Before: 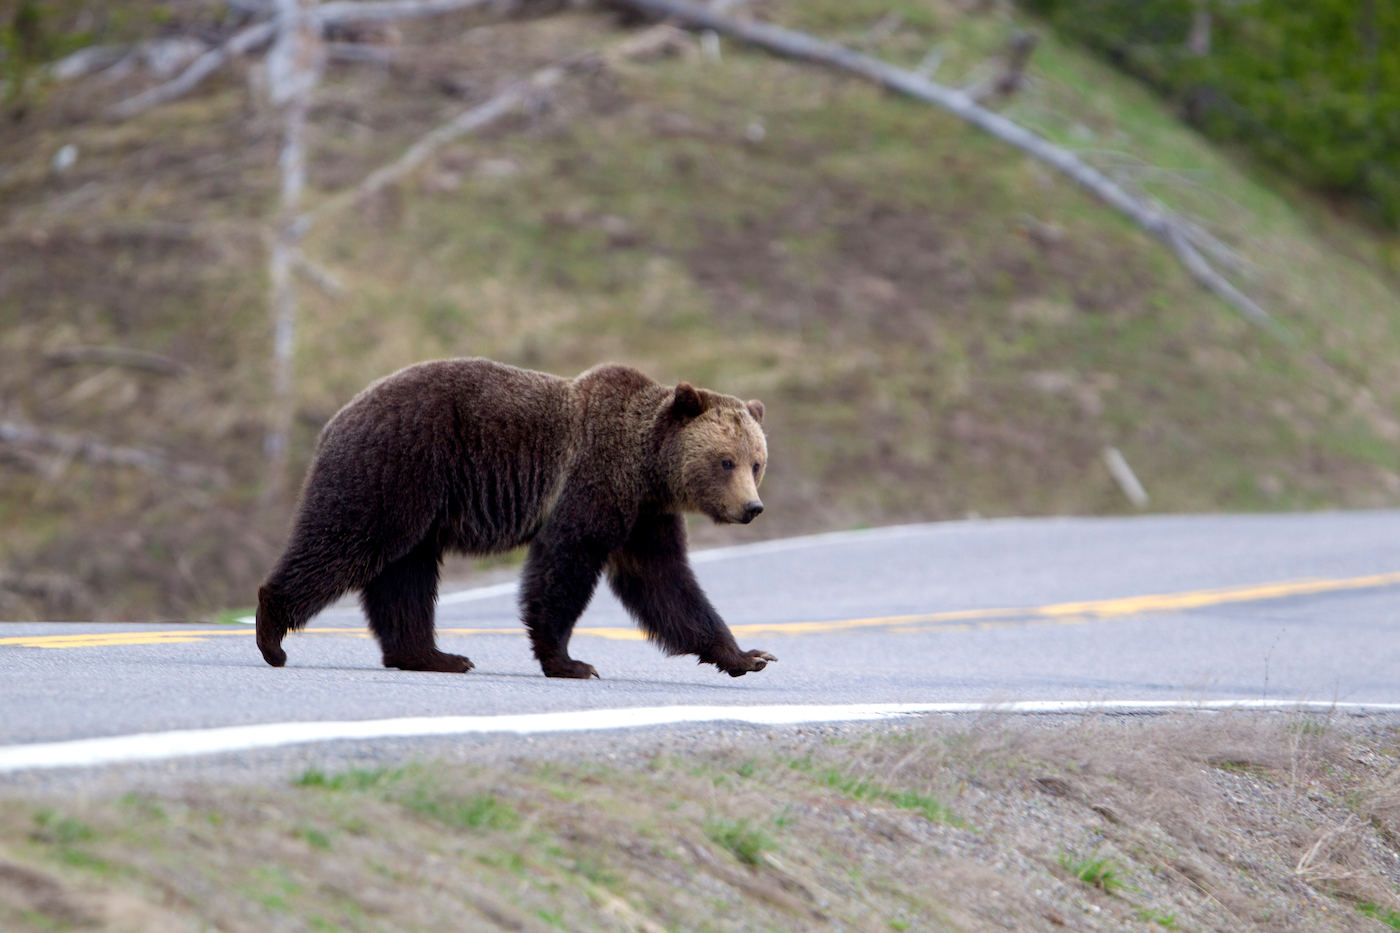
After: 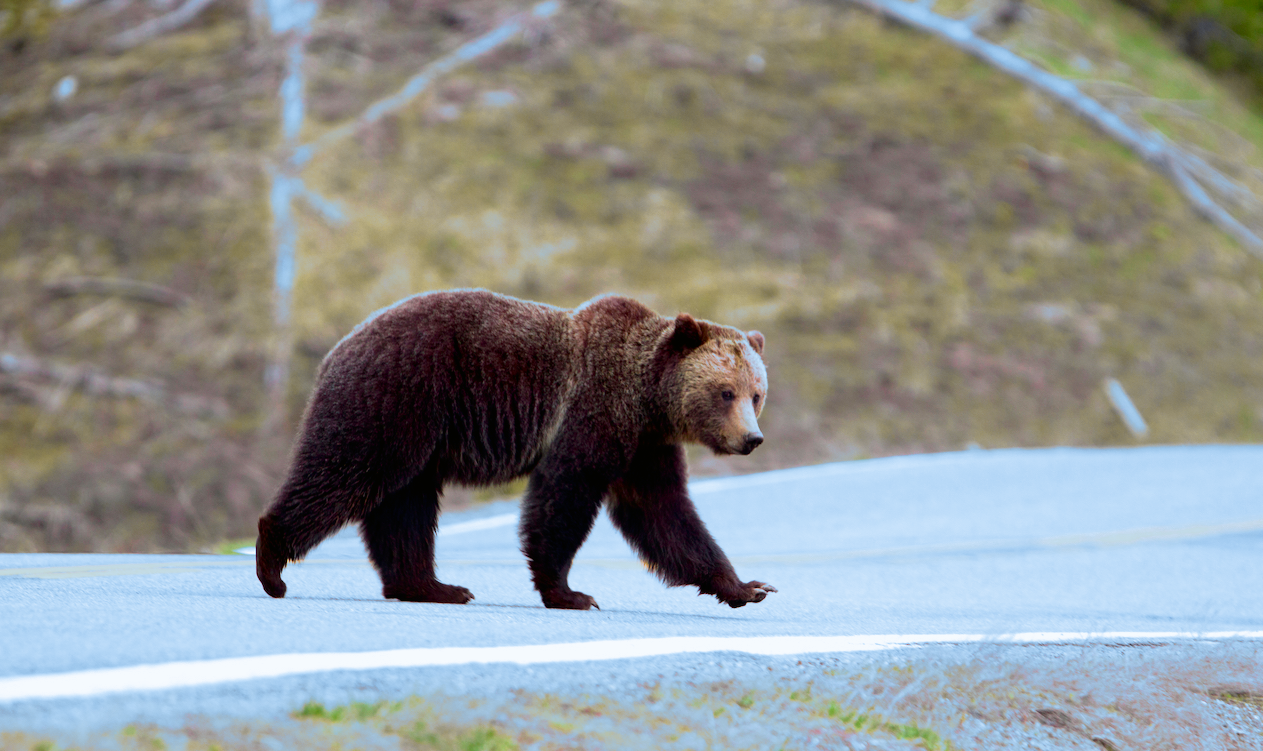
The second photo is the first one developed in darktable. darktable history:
tone curve: curves: ch0 [(0, 0.006) (0.037, 0.022) (0.123, 0.105) (0.19, 0.173) (0.277, 0.279) (0.474, 0.517) (0.597, 0.662) (0.687, 0.774) (0.855, 0.891) (1, 0.982)]; ch1 [(0, 0) (0.243, 0.245) (0.422, 0.415) (0.493, 0.498) (0.508, 0.503) (0.531, 0.55) (0.551, 0.582) (0.626, 0.672) (0.694, 0.732) (1, 1)]; ch2 [(0, 0) (0.249, 0.216) (0.356, 0.329) (0.424, 0.442) (0.476, 0.477) (0.498, 0.503) (0.517, 0.524) (0.532, 0.547) (0.562, 0.592) (0.614, 0.657) (0.706, 0.748) (0.808, 0.809) (0.991, 0.968)], color space Lab, independent channels, preserve colors none
crop: top 7.49%, right 9.717%, bottom 11.943%
white balance: red 0.982, blue 1.018
split-toning: shadows › hue 351.18°, shadows › saturation 0.86, highlights › hue 218.82°, highlights › saturation 0.73, balance -19.167
